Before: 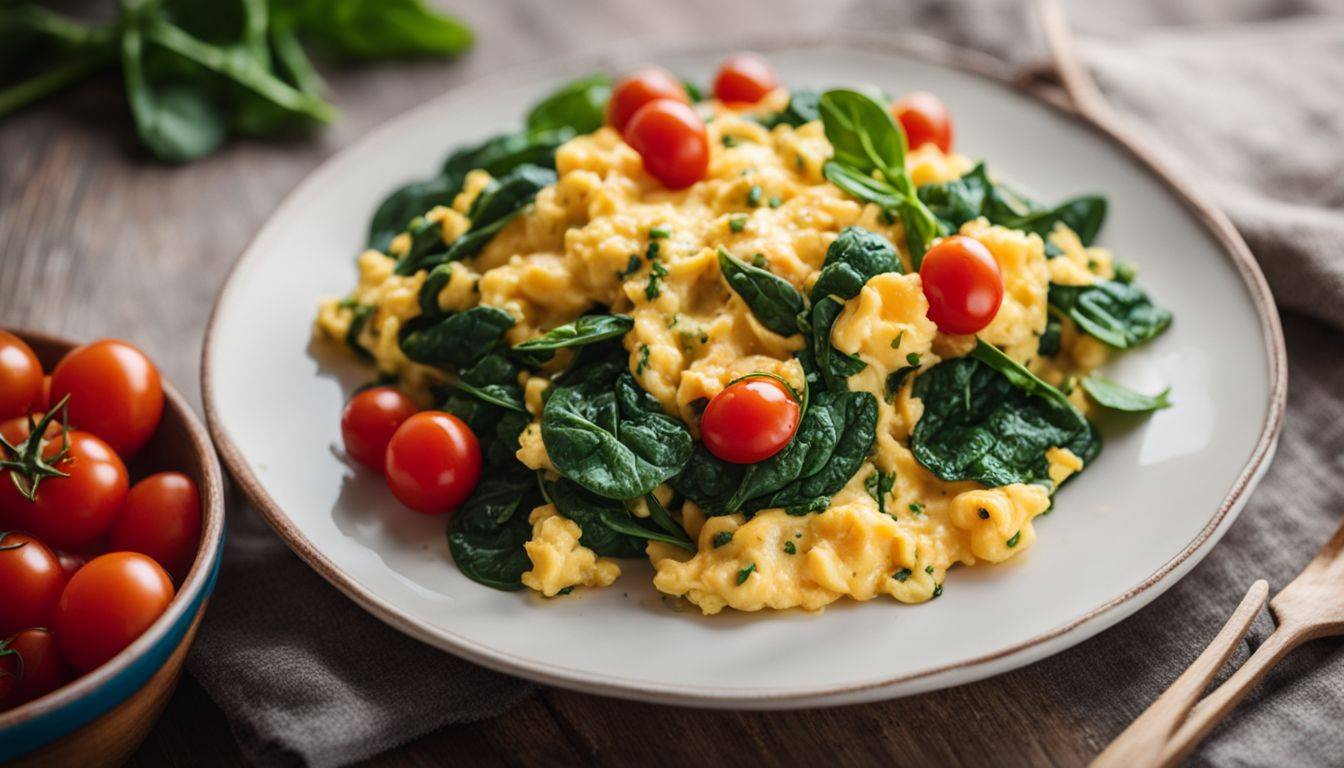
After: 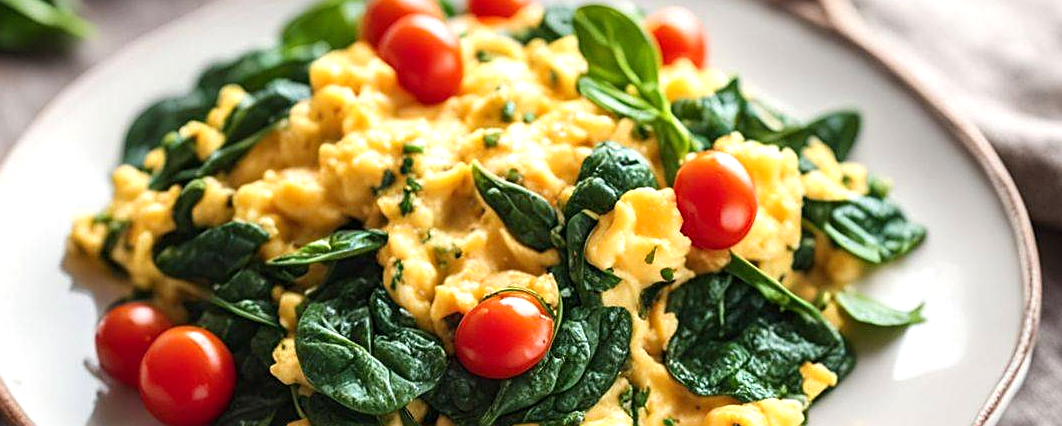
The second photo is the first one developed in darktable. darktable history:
crop: left 18.37%, top 11.099%, right 2.546%, bottom 33.364%
exposure: black level correction 0.001, exposure 0.499 EV, compensate exposure bias true, compensate highlight preservation false
sharpen: on, module defaults
